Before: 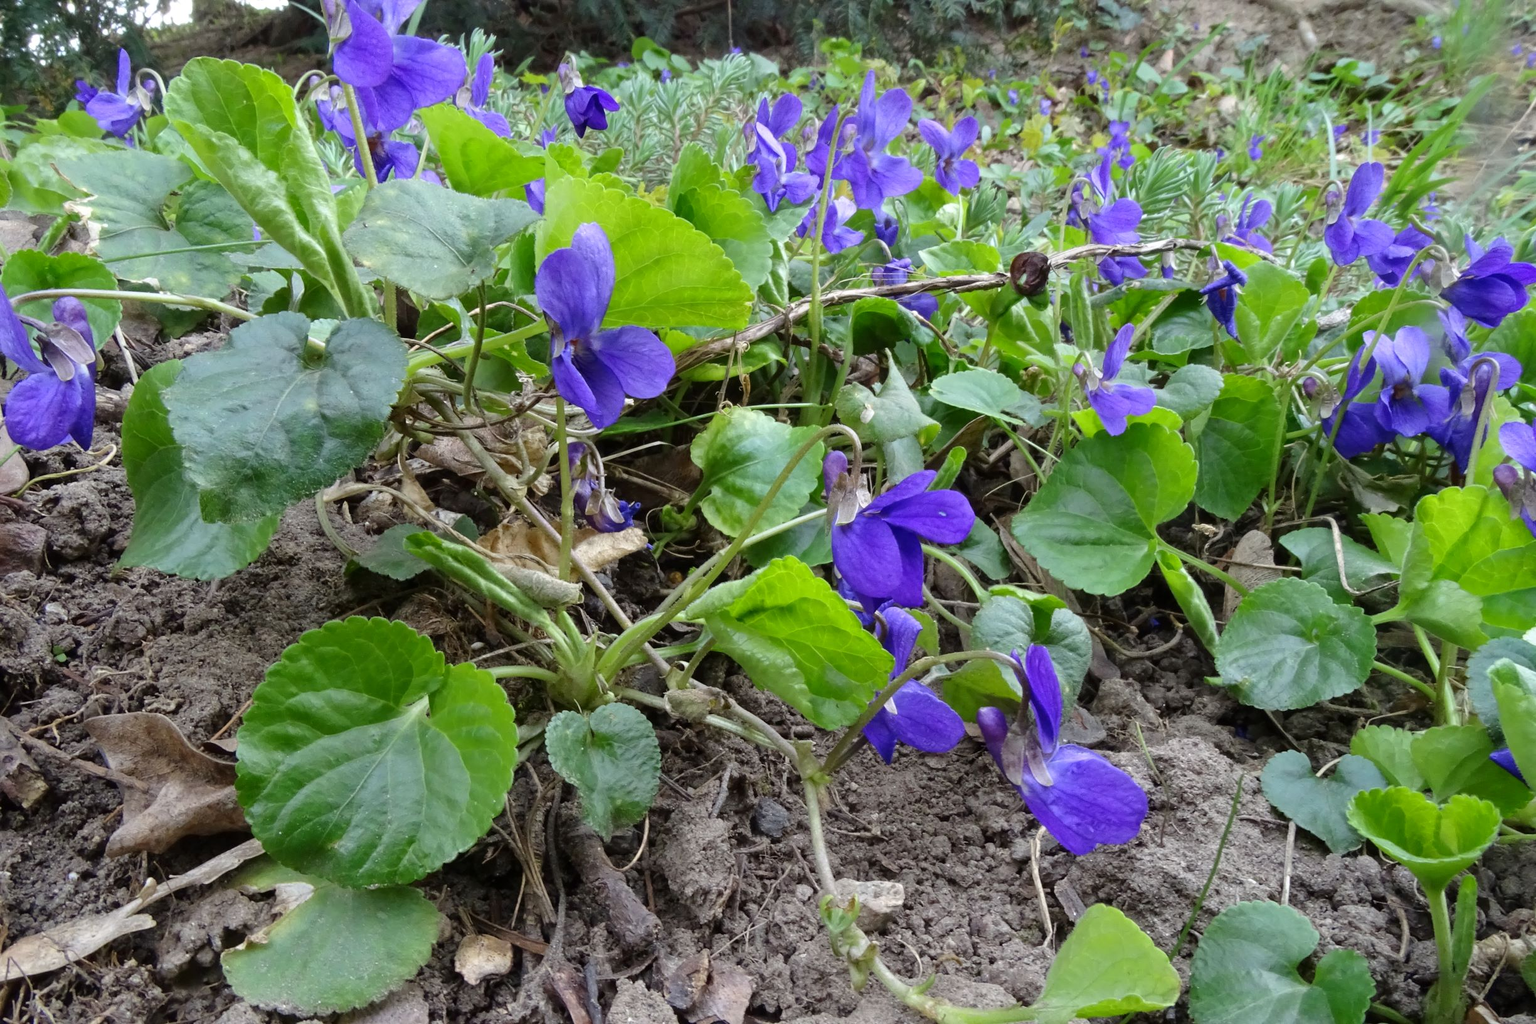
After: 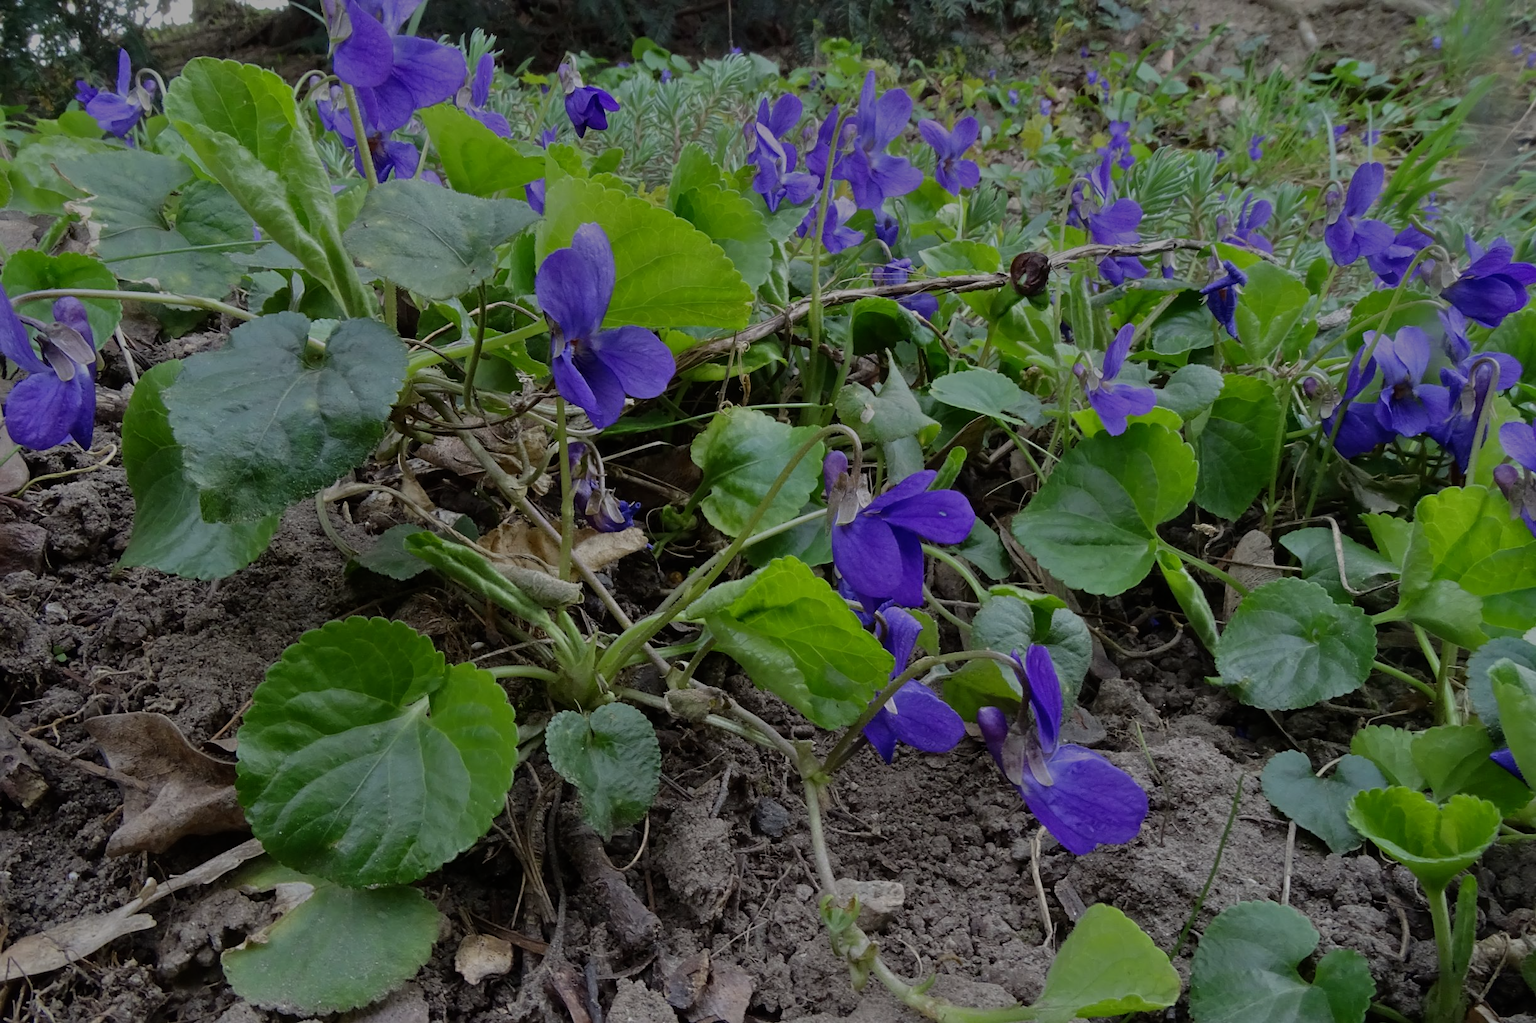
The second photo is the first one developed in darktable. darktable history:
tone equalizer: -8 EV -2 EV, -7 EV -2 EV, -6 EV -2 EV, -5 EV -2 EV, -4 EV -2 EV, -3 EV -2 EV, -2 EV -2 EV, -1 EV -1.63 EV, +0 EV -2 EV
exposure: exposure 0.6 EV, compensate highlight preservation false
sharpen: amount 0.2
